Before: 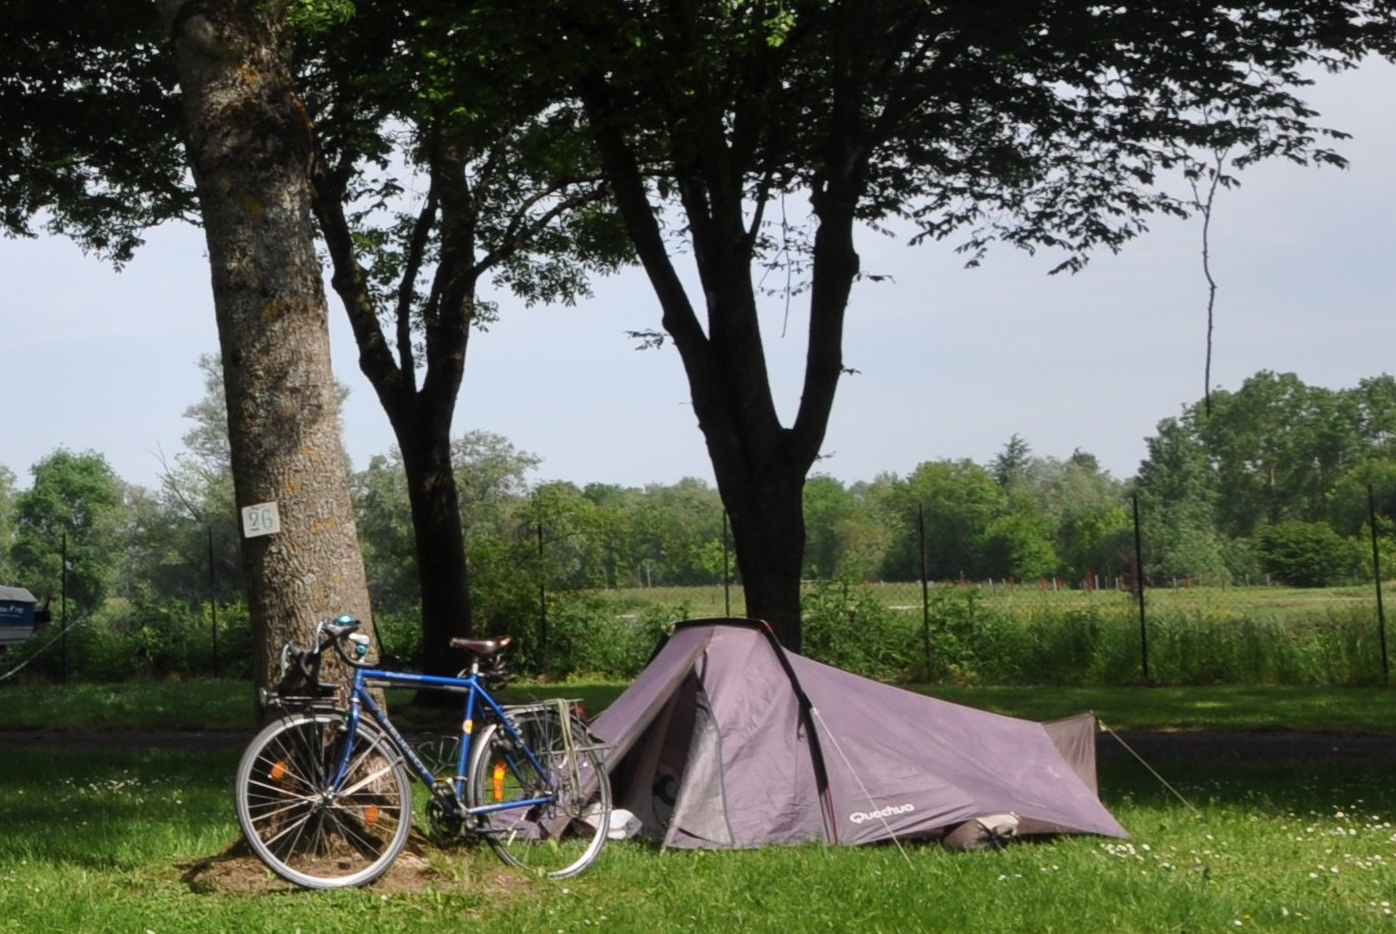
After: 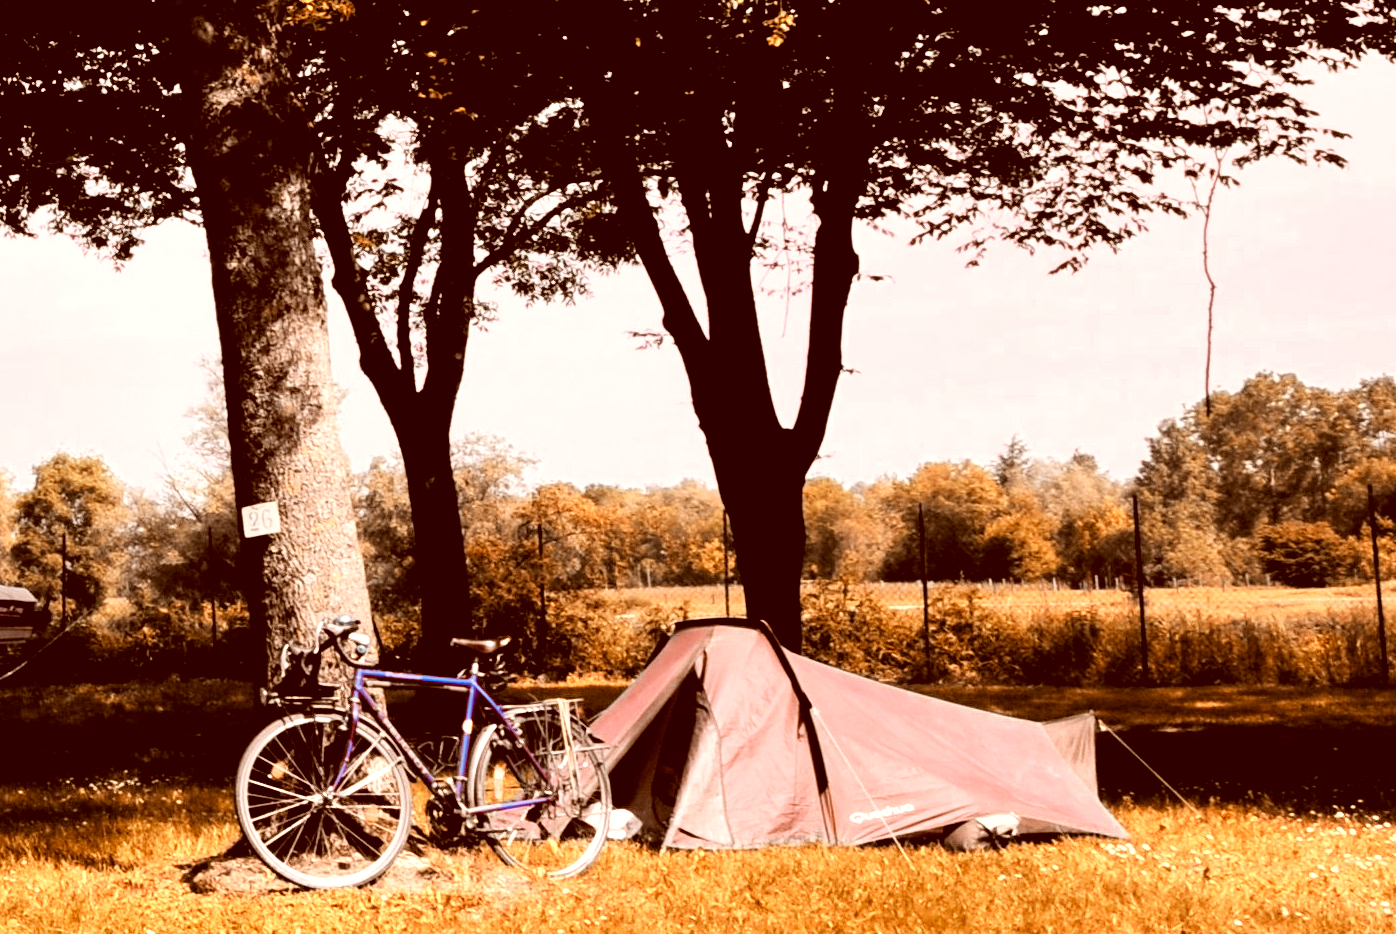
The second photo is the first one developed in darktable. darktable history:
color correction: highlights a* 9.29, highlights b* 8.85, shadows a* 39.9, shadows b* 39.38, saturation 0.801
filmic rgb: black relative exposure -4.04 EV, white relative exposure 2.99 EV, hardness 3.02, contrast 1.517, iterations of high-quality reconstruction 0
exposure: black level correction 0, exposure 0.895 EV, compensate highlight preservation false
color zones: curves: ch0 [(0.009, 0.528) (0.136, 0.6) (0.255, 0.586) (0.39, 0.528) (0.522, 0.584) (0.686, 0.736) (0.849, 0.561)]; ch1 [(0.045, 0.781) (0.14, 0.416) (0.257, 0.695) (0.442, 0.032) (0.738, 0.338) (0.818, 0.632) (0.891, 0.741) (1, 0.704)]; ch2 [(0, 0.667) (0.141, 0.52) (0.26, 0.37) (0.474, 0.432) (0.743, 0.286)]
